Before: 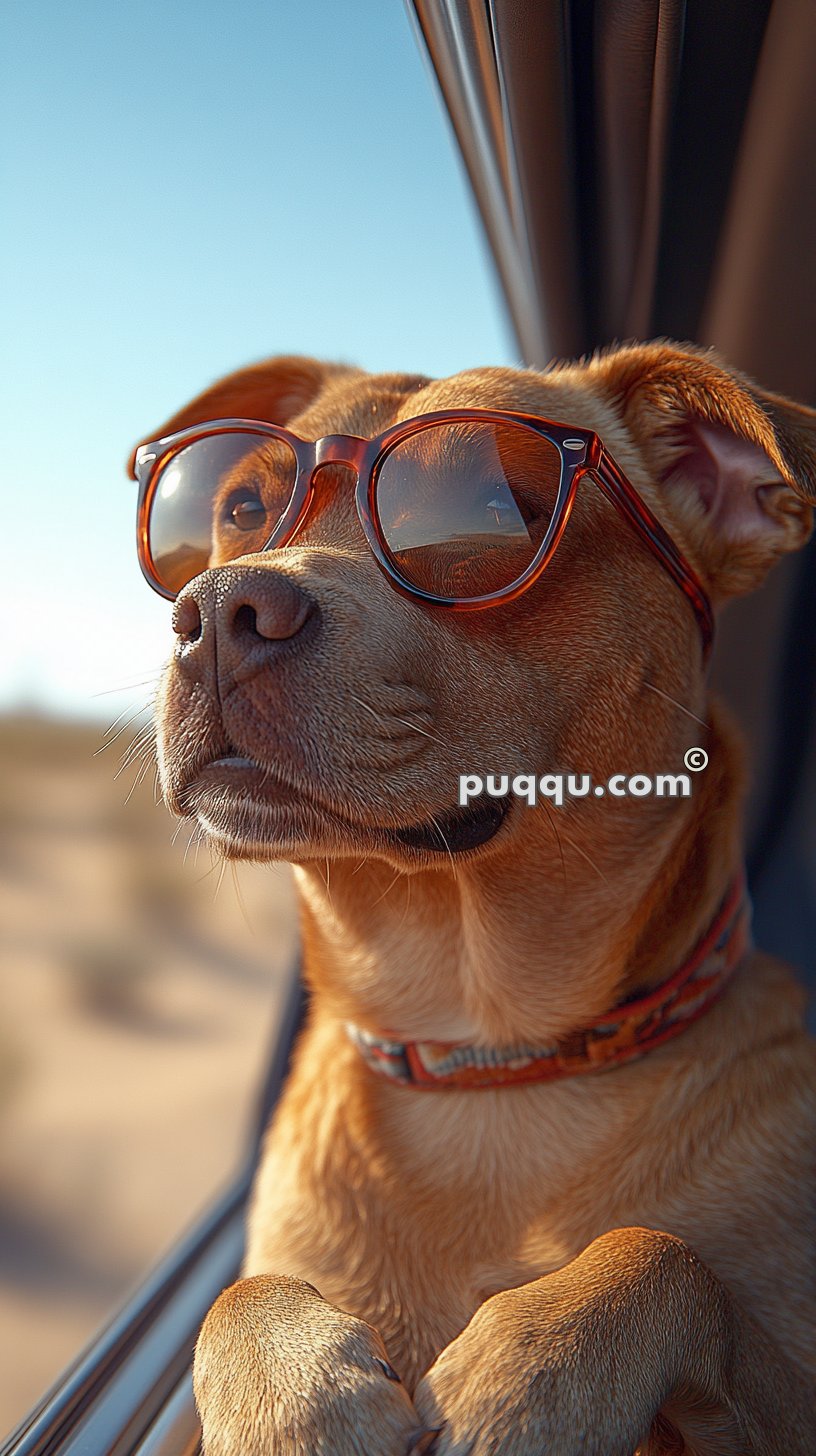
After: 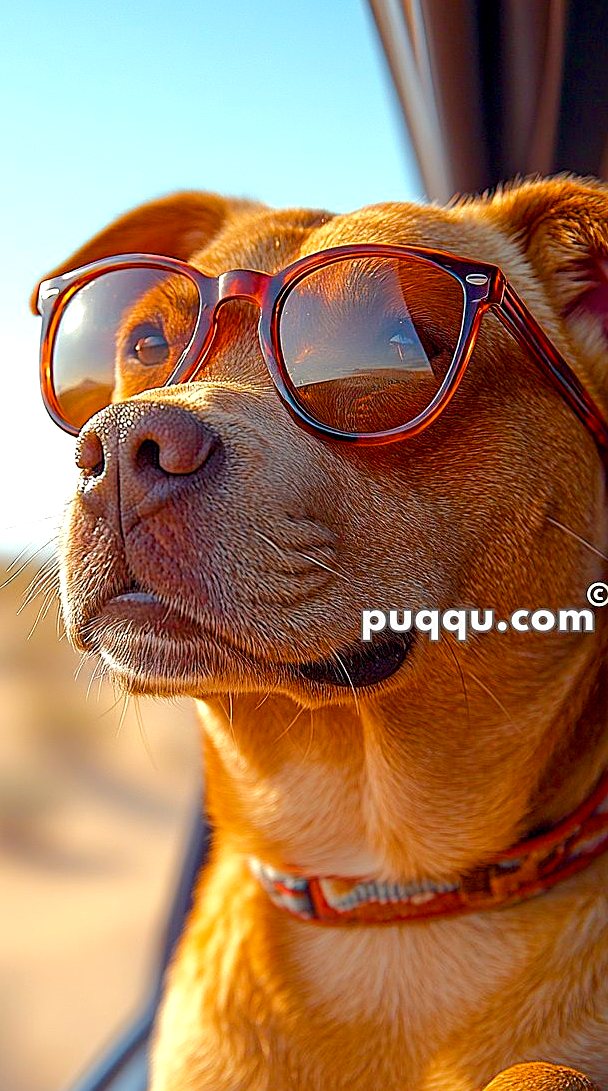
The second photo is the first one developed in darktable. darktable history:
sharpen: on, module defaults
exposure: black level correction 0.003, exposure 0.388 EV, compensate highlight preservation false
crop and rotate: left 11.945%, top 11.339%, right 13.511%, bottom 13.725%
color balance rgb: linear chroma grading › shadows 31.324%, linear chroma grading › global chroma -2.26%, linear chroma grading › mid-tones 4.33%, perceptual saturation grading › global saturation 30.205%, perceptual brilliance grading › mid-tones 10.453%, perceptual brilliance grading › shadows 15.835%
